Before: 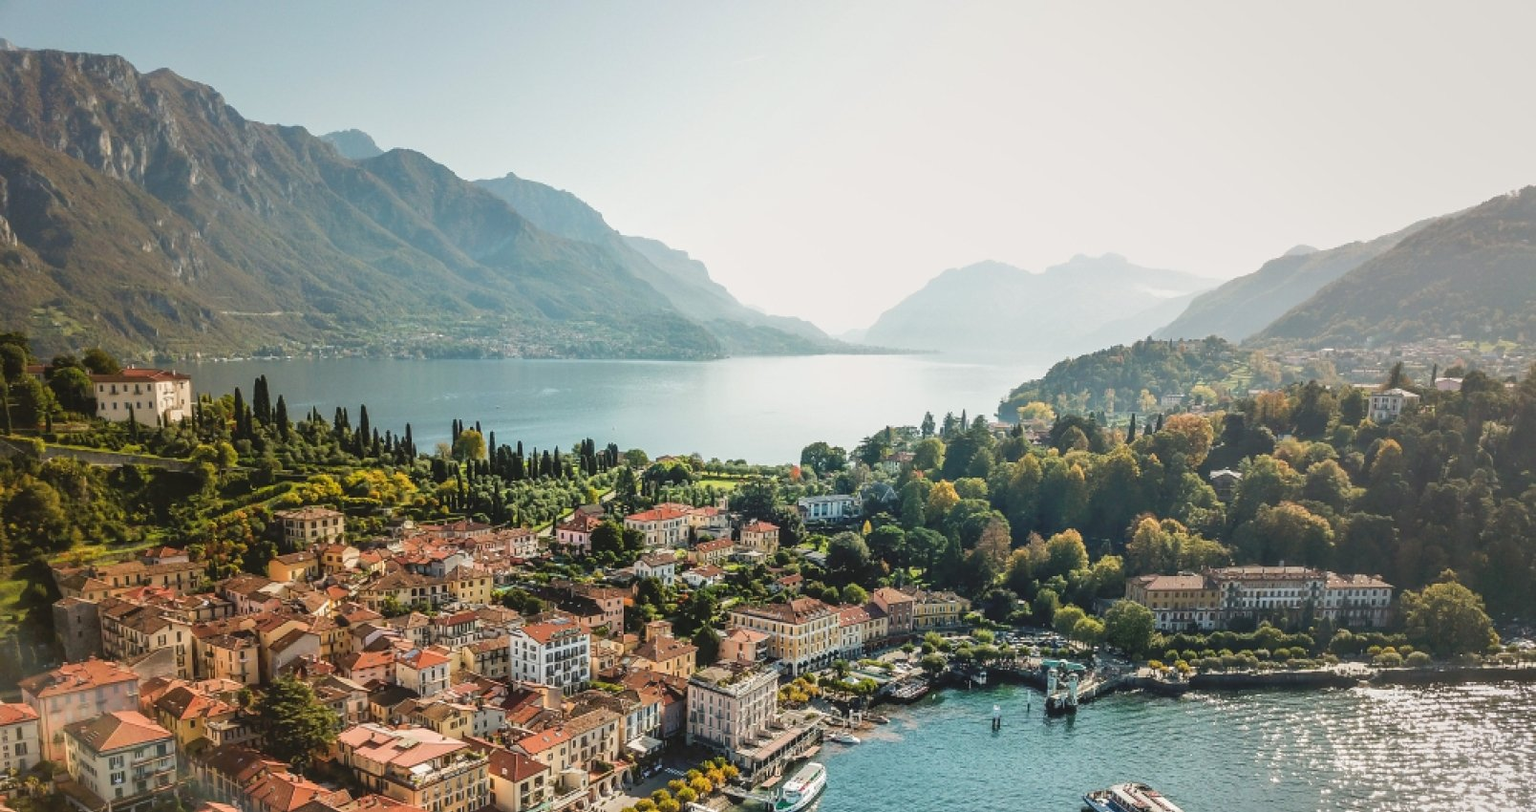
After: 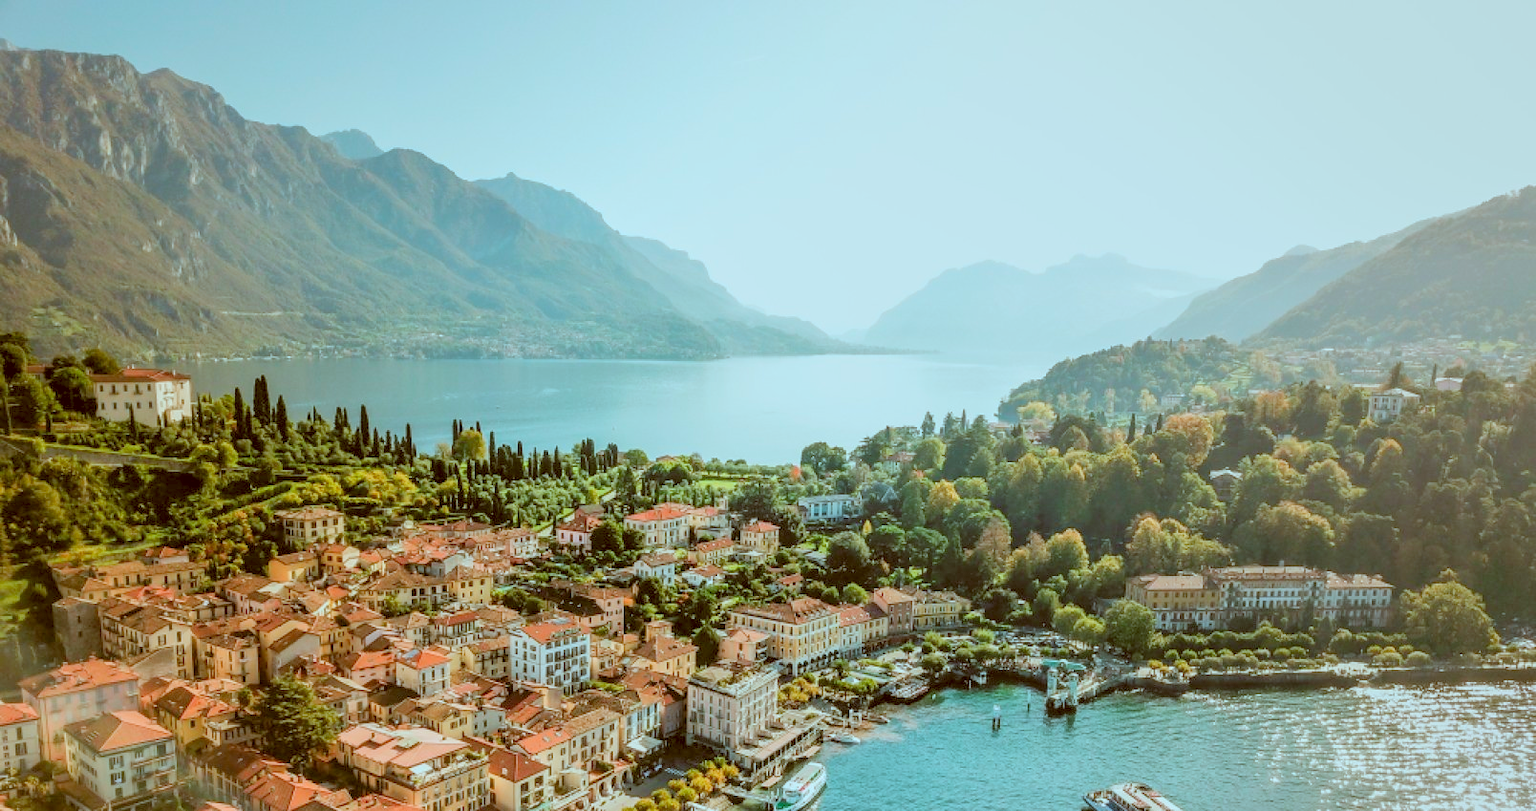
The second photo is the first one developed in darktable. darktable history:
levels: levels [0.072, 0.414, 0.976]
exposure: exposure -0.492 EV, compensate highlight preservation false
color correction: highlights a* -14.62, highlights b* -16.22, shadows a* 10.12, shadows b* 29.4
